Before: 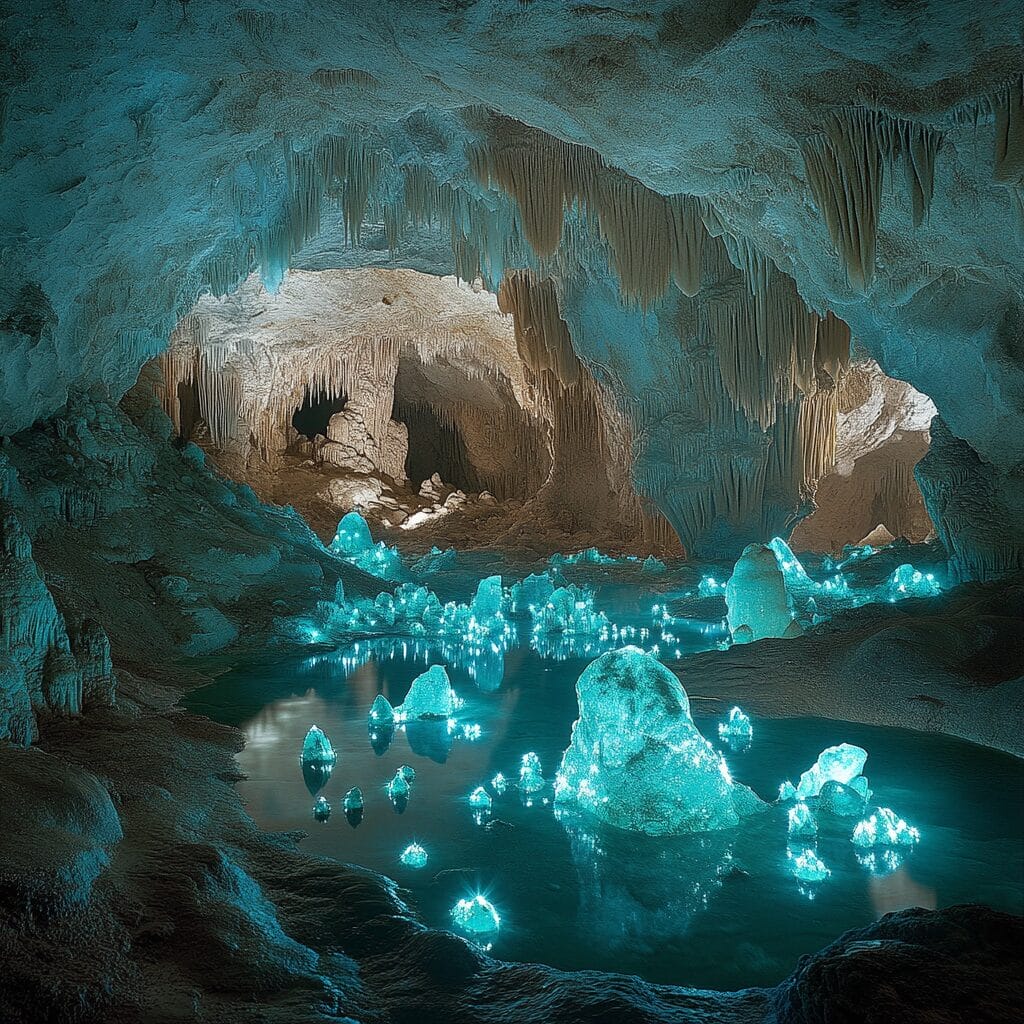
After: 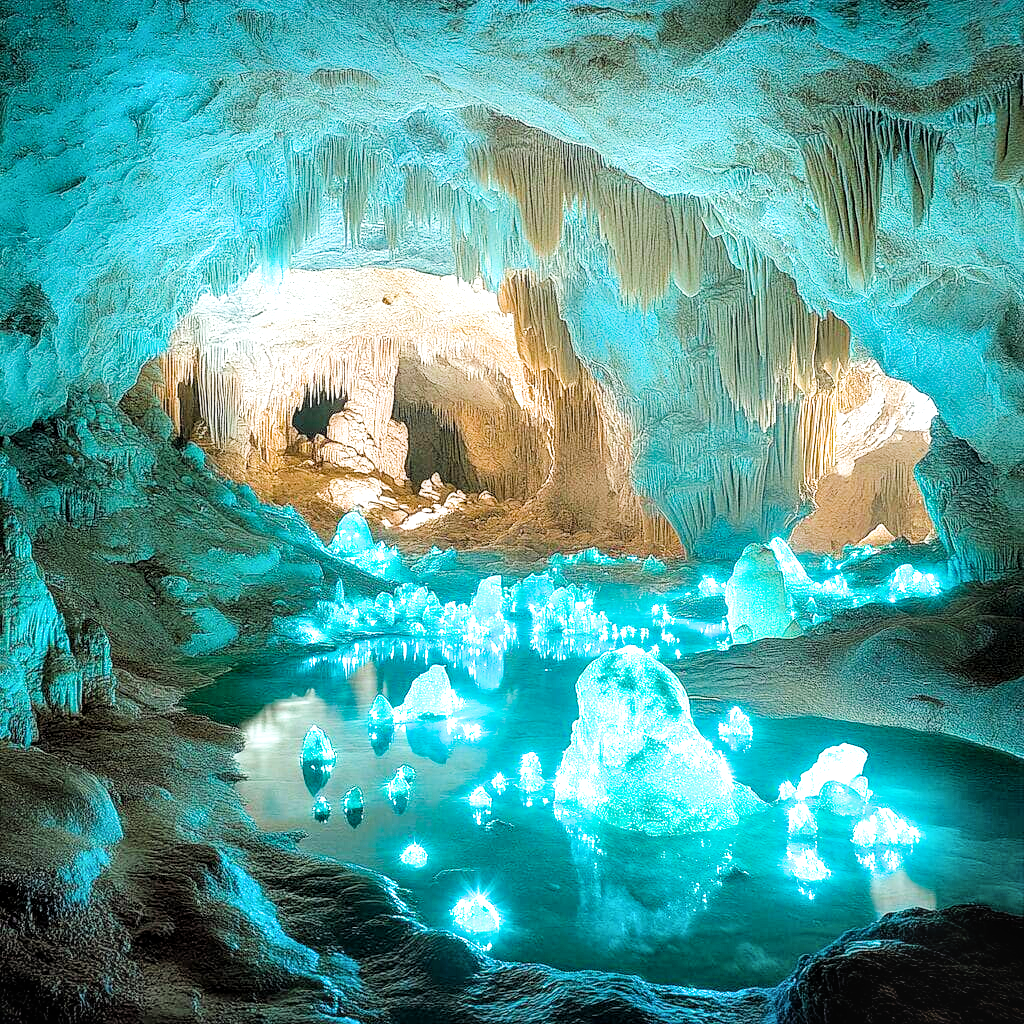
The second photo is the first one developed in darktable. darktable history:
local contrast: on, module defaults
filmic rgb: black relative exposure -5 EV, hardness 2.88, contrast 1.2, highlights saturation mix -30%
color balance rgb: perceptual saturation grading › global saturation 30%, perceptual brilliance grading › global brilliance 10%, global vibrance 20%
exposure: black level correction 0, exposure 2 EV, compensate highlight preservation false
